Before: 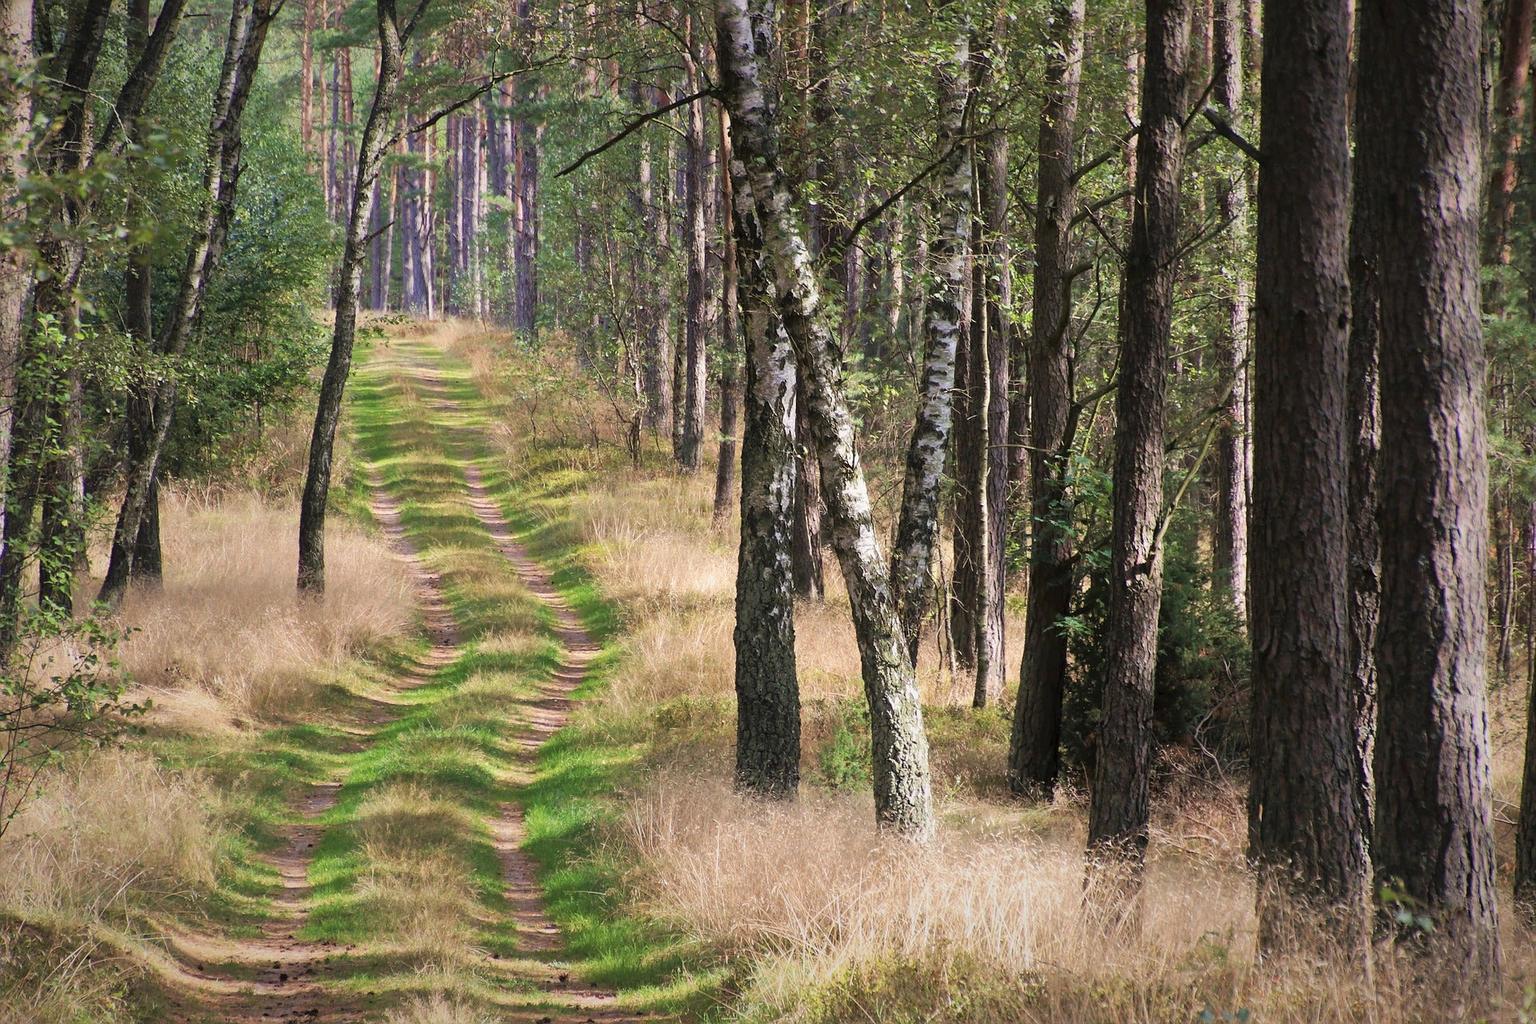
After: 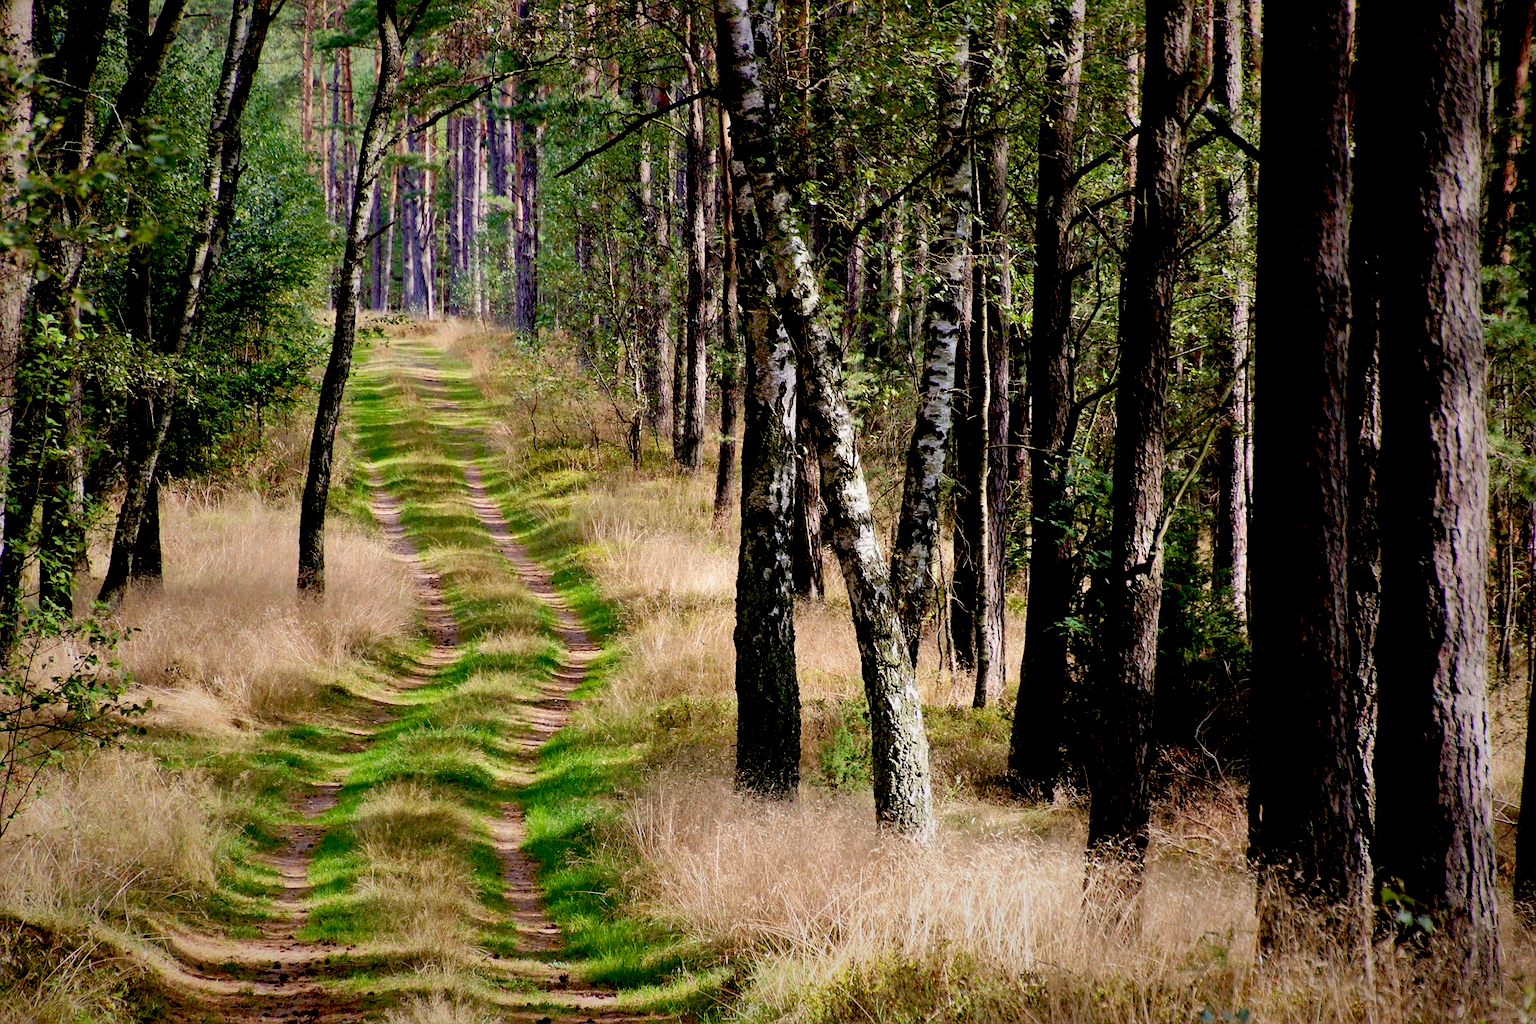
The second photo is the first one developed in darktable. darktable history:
tone equalizer: on, module defaults
exposure: black level correction 0.055, exposure -0.034 EV, compensate highlight preservation false
